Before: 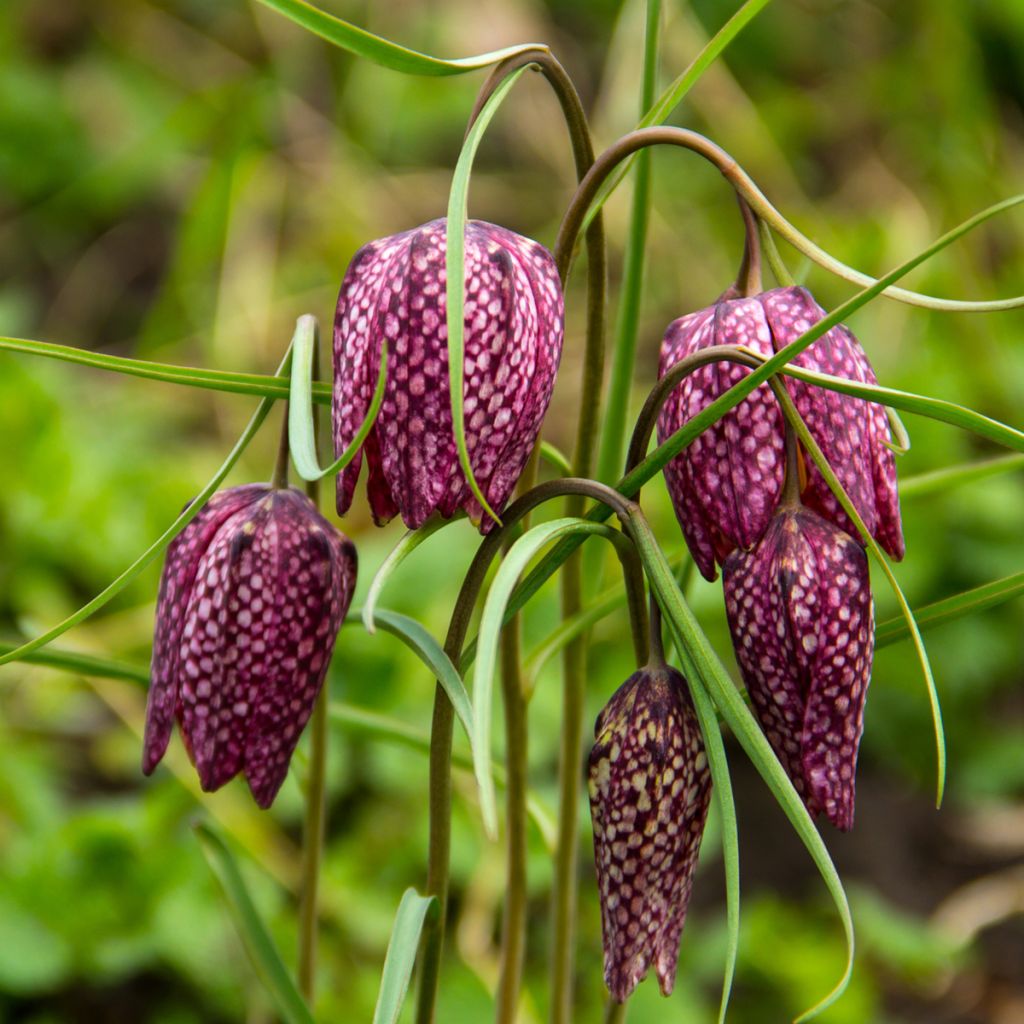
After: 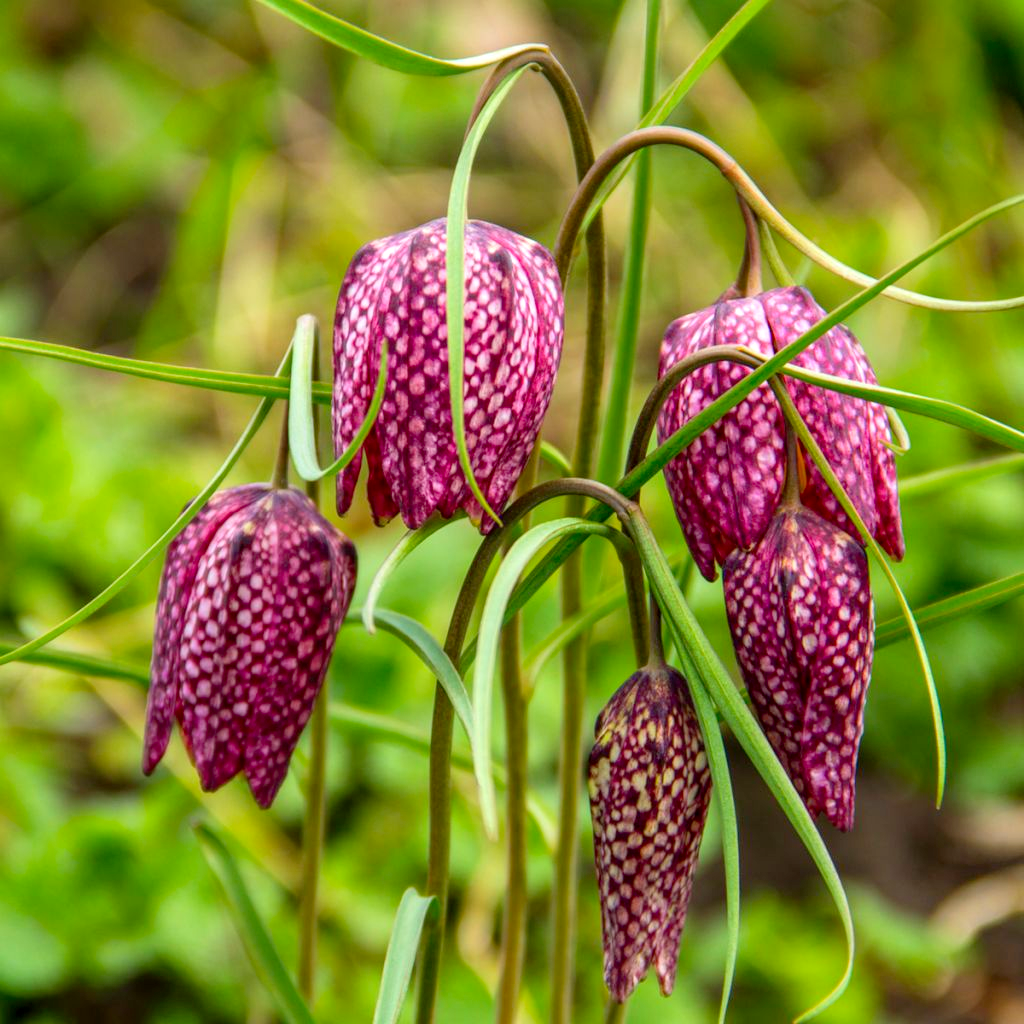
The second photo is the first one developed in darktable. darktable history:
local contrast: on, module defaults
levels: levels [0, 0.445, 1]
contrast brightness saturation: contrast 0.036, saturation 0.073
